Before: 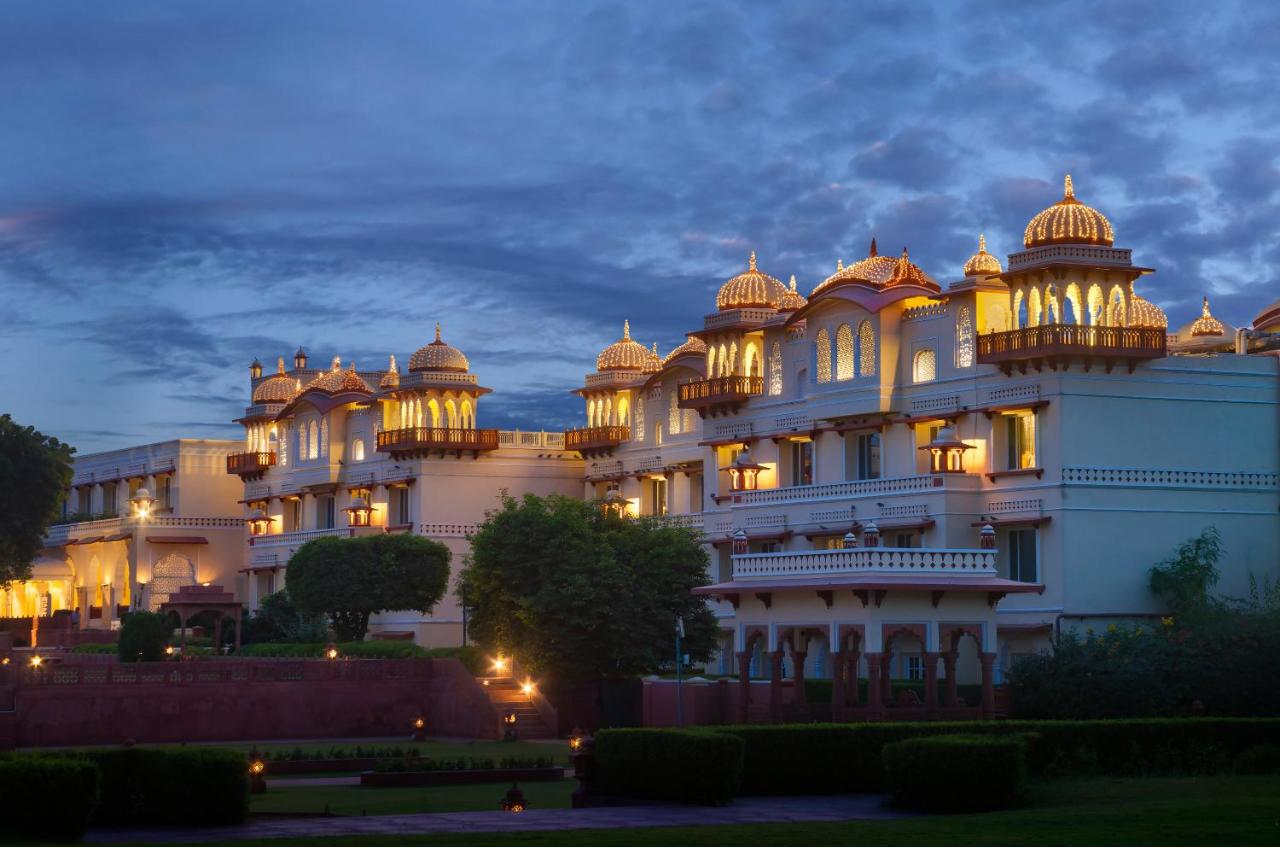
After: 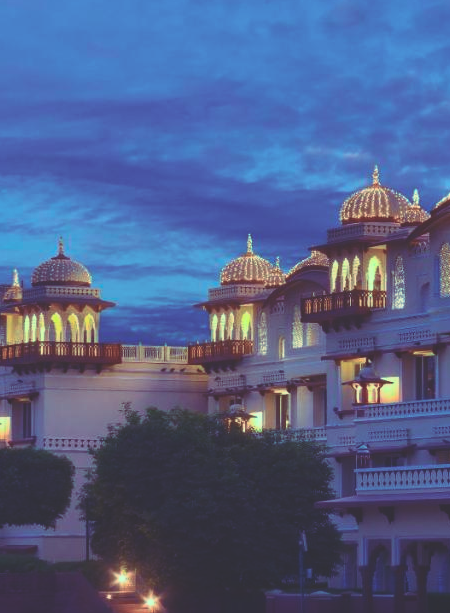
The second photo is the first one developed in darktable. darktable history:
tone curve: curves: ch0 [(0, 0.049) (0.175, 0.178) (0.466, 0.498) (0.715, 0.767) (0.819, 0.851) (1, 0.961)]; ch1 [(0, 0) (0.437, 0.398) (0.476, 0.466) (0.505, 0.505) (0.534, 0.544) (0.595, 0.608) (0.641, 0.643) (1, 1)]; ch2 [(0, 0) (0.359, 0.379) (0.437, 0.44) (0.489, 0.495) (0.518, 0.537) (0.579, 0.579) (1, 1)], color space Lab, independent channels, preserve colors none
crop and rotate: left 29.476%, top 10.214%, right 35.32%, bottom 17.333%
rgb curve: curves: ch0 [(0, 0.186) (0.314, 0.284) (0.576, 0.466) (0.805, 0.691) (0.936, 0.886)]; ch1 [(0, 0.186) (0.314, 0.284) (0.581, 0.534) (0.771, 0.746) (0.936, 0.958)]; ch2 [(0, 0.216) (0.275, 0.39) (1, 1)], mode RGB, independent channels, compensate middle gray true, preserve colors none
